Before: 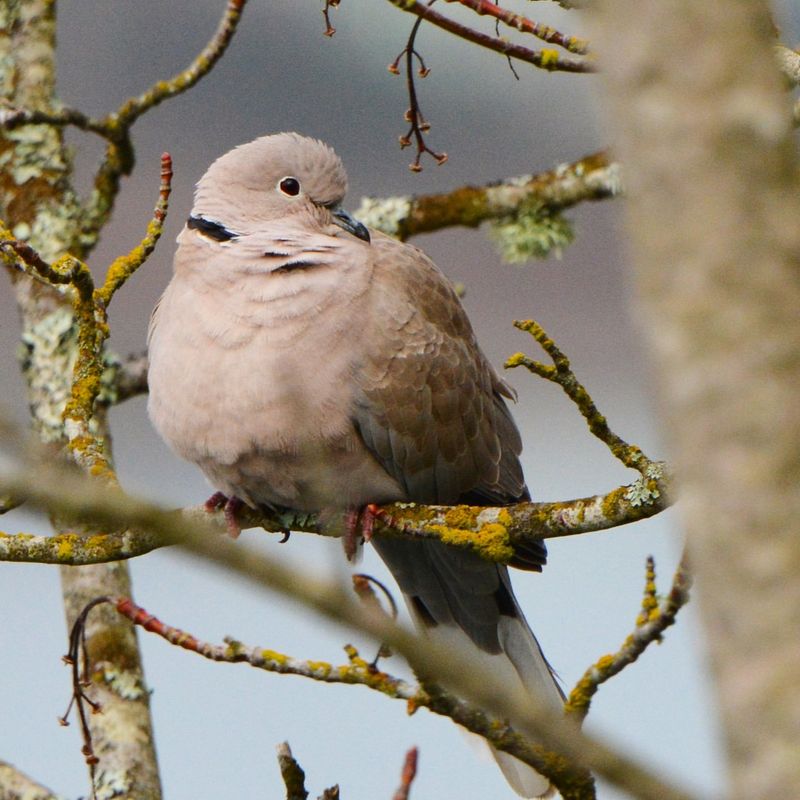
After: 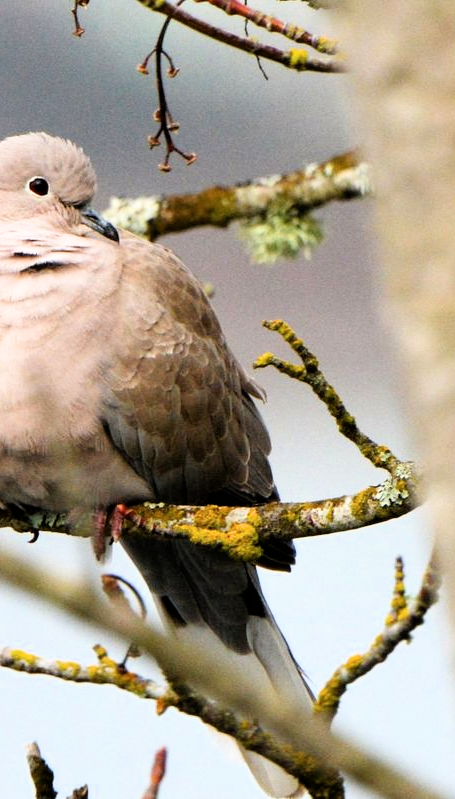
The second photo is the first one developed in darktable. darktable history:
exposure: black level correction 0, exposure 0.701 EV, compensate highlight preservation false
crop: left 31.492%, top 0.012%, right 11.51%
filmic rgb: black relative exposure -4.94 EV, white relative exposure 2.84 EV, hardness 3.71
